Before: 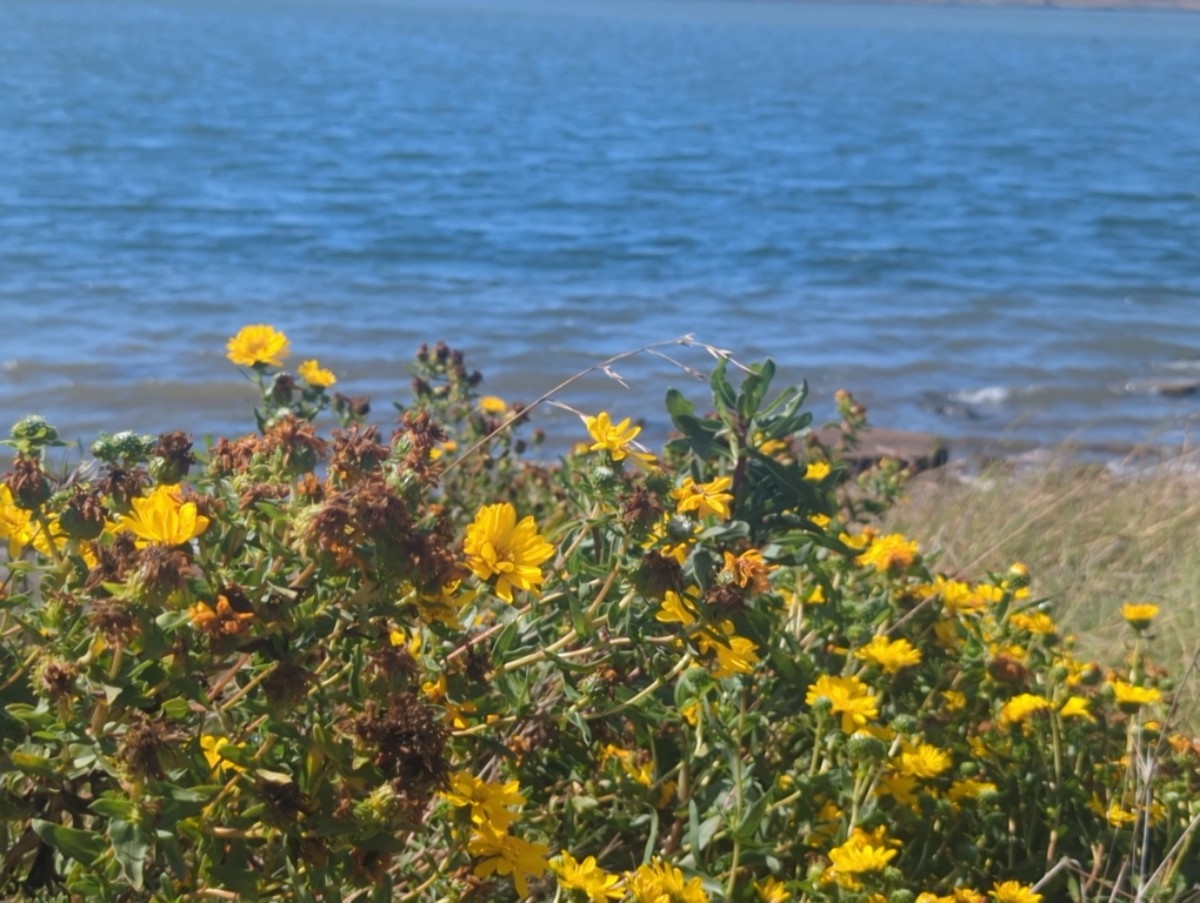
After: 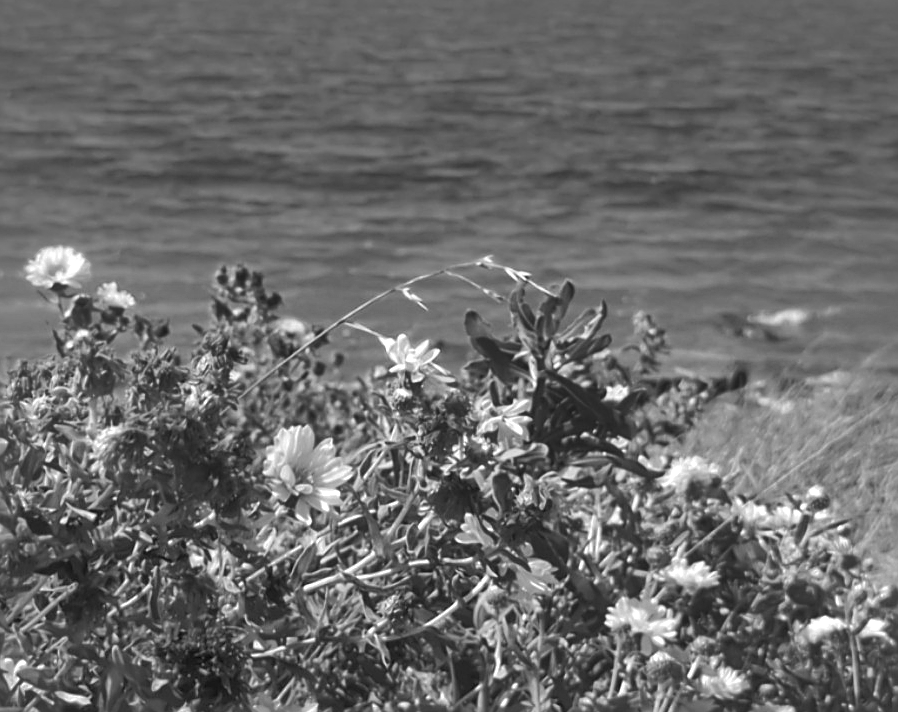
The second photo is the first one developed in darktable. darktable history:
crop: left 16.768%, top 8.653%, right 8.362%, bottom 12.485%
color balance: lift [1.001, 0.997, 0.99, 1.01], gamma [1.007, 1, 0.975, 1.025], gain [1, 1.065, 1.052, 0.935], contrast 13.25%
sharpen: on, module defaults
color zones: curves: ch0 [(0.002, 0.593) (0.143, 0.417) (0.285, 0.541) (0.455, 0.289) (0.608, 0.327) (0.727, 0.283) (0.869, 0.571) (1, 0.603)]; ch1 [(0, 0) (0.143, 0) (0.286, 0) (0.429, 0) (0.571, 0) (0.714, 0) (0.857, 0)]
local contrast: mode bilateral grid, contrast 20, coarseness 50, detail 150%, midtone range 0.2
shadows and highlights: on, module defaults
